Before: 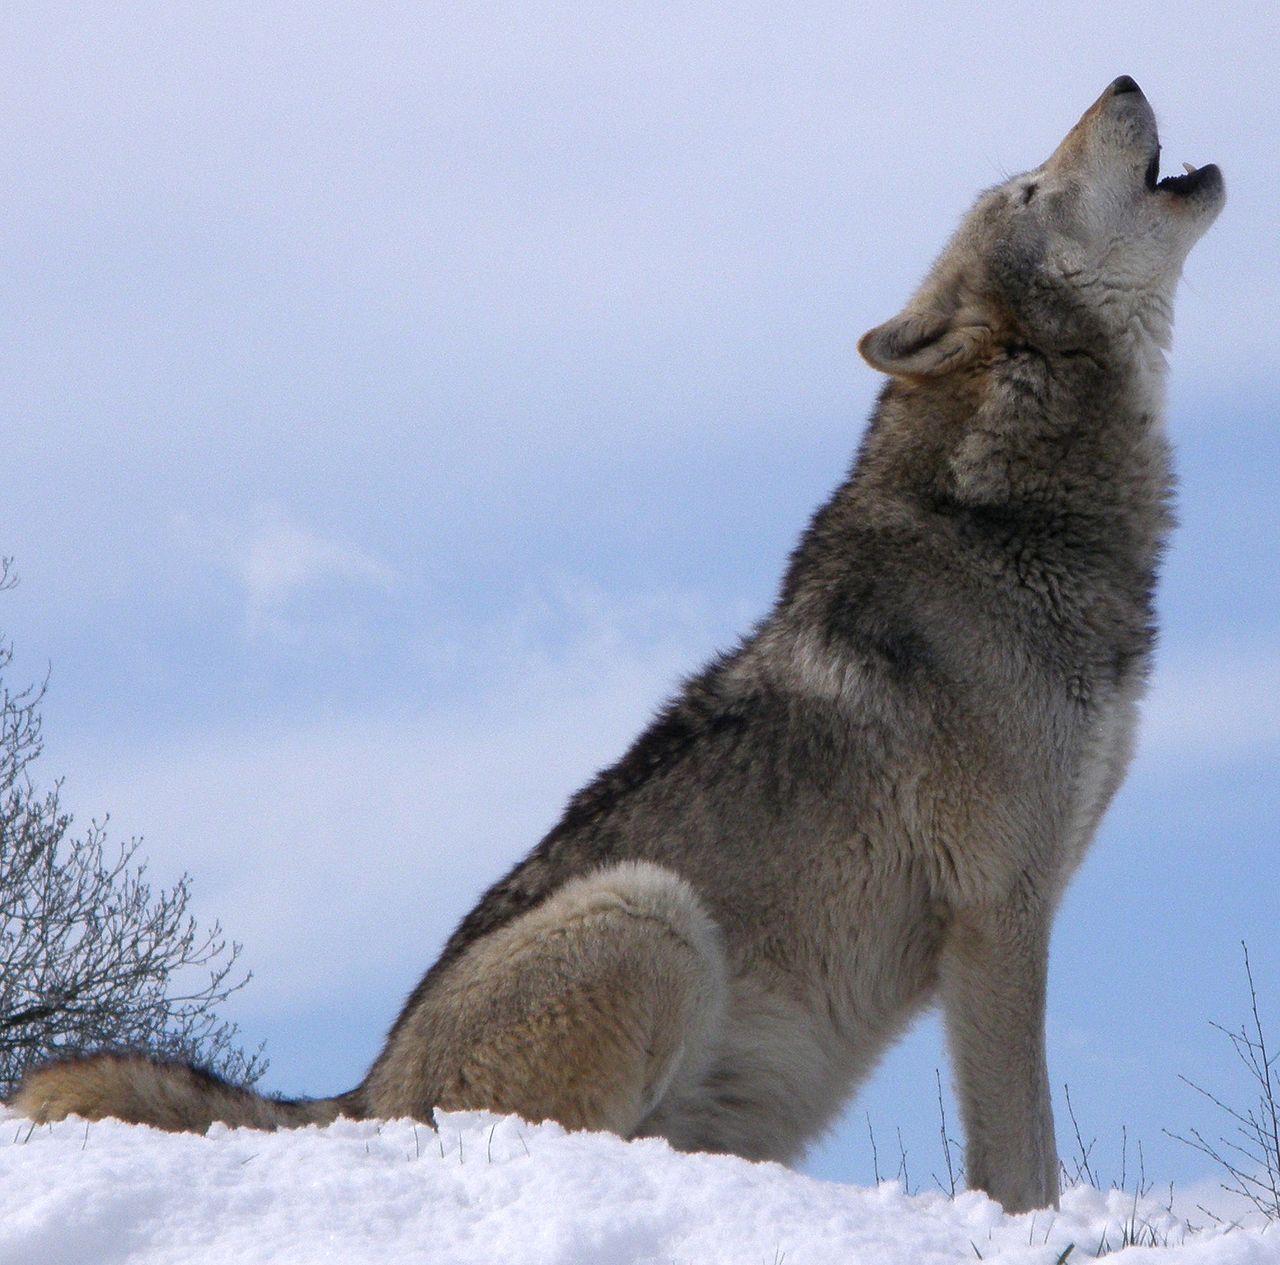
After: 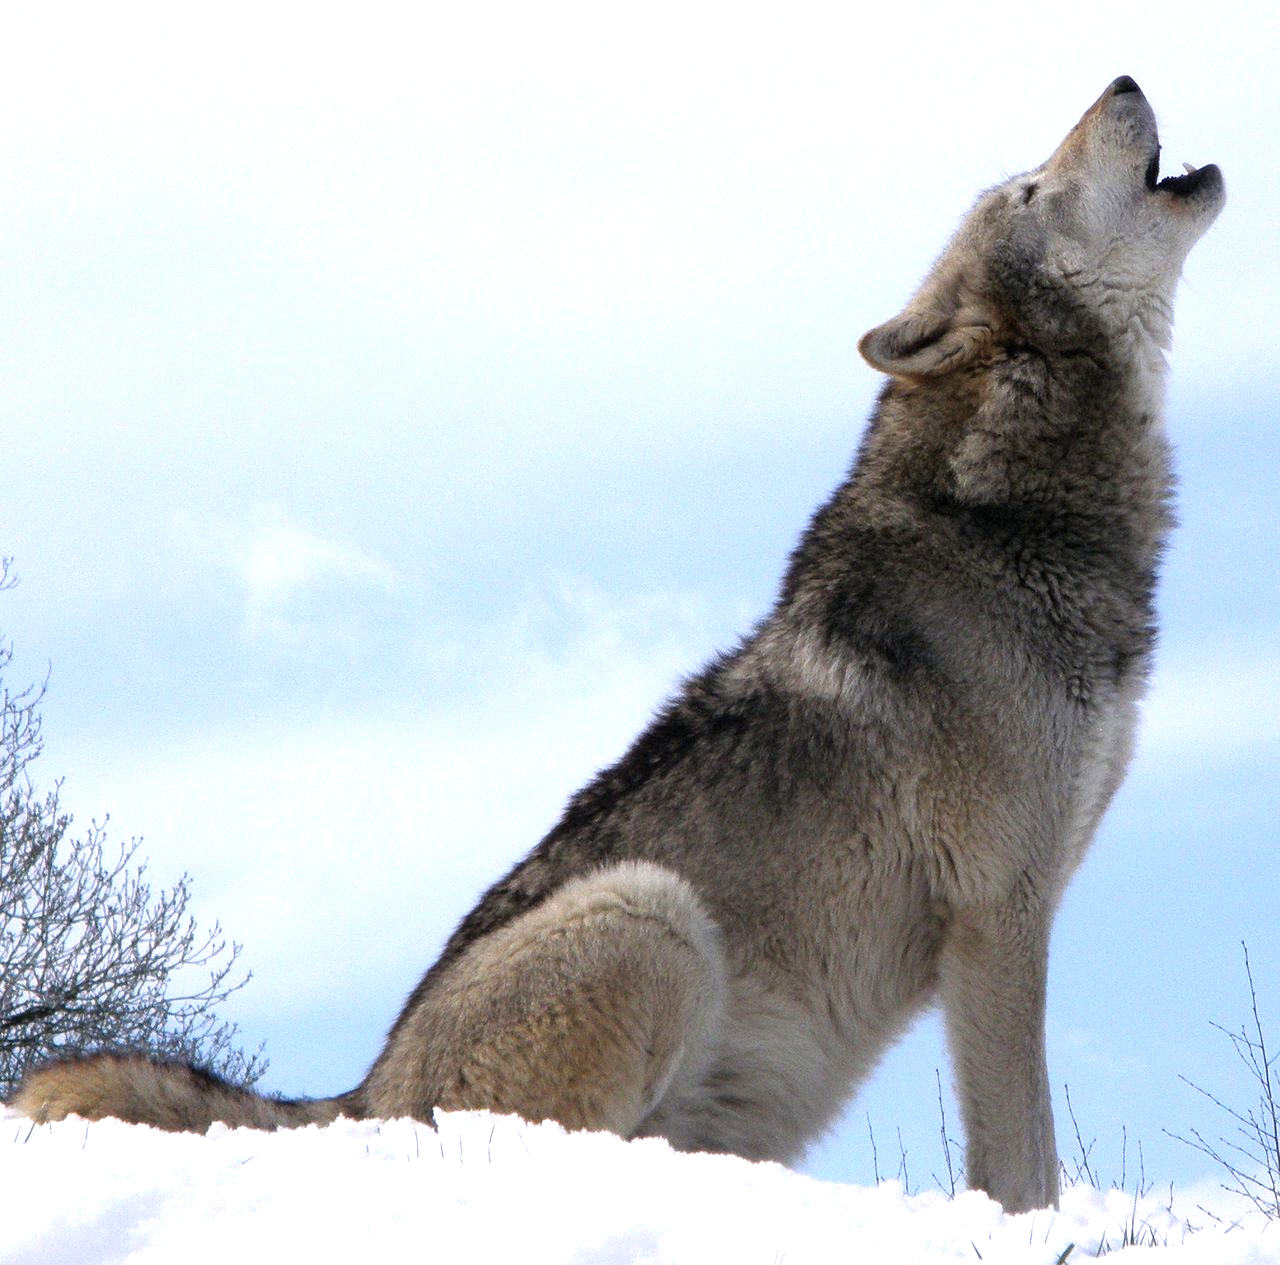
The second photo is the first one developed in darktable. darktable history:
tone equalizer: -8 EV -0.781 EV, -7 EV -0.691 EV, -6 EV -0.573 EV, -5 EV -0.403 EV, -3 EV 0.386 EV, -2 EV 0.6 EV, -1 EV 0.69 EV, +0 EV 0.779 EV
